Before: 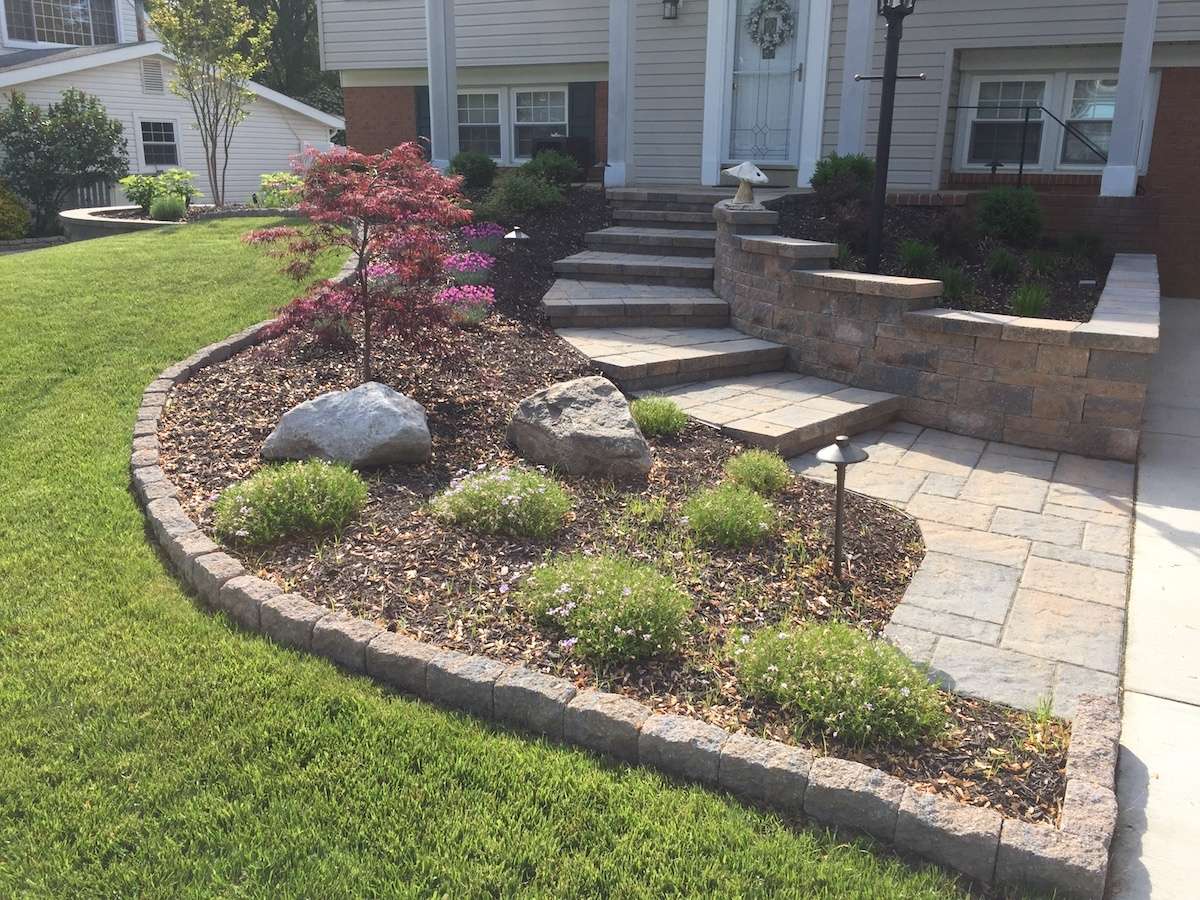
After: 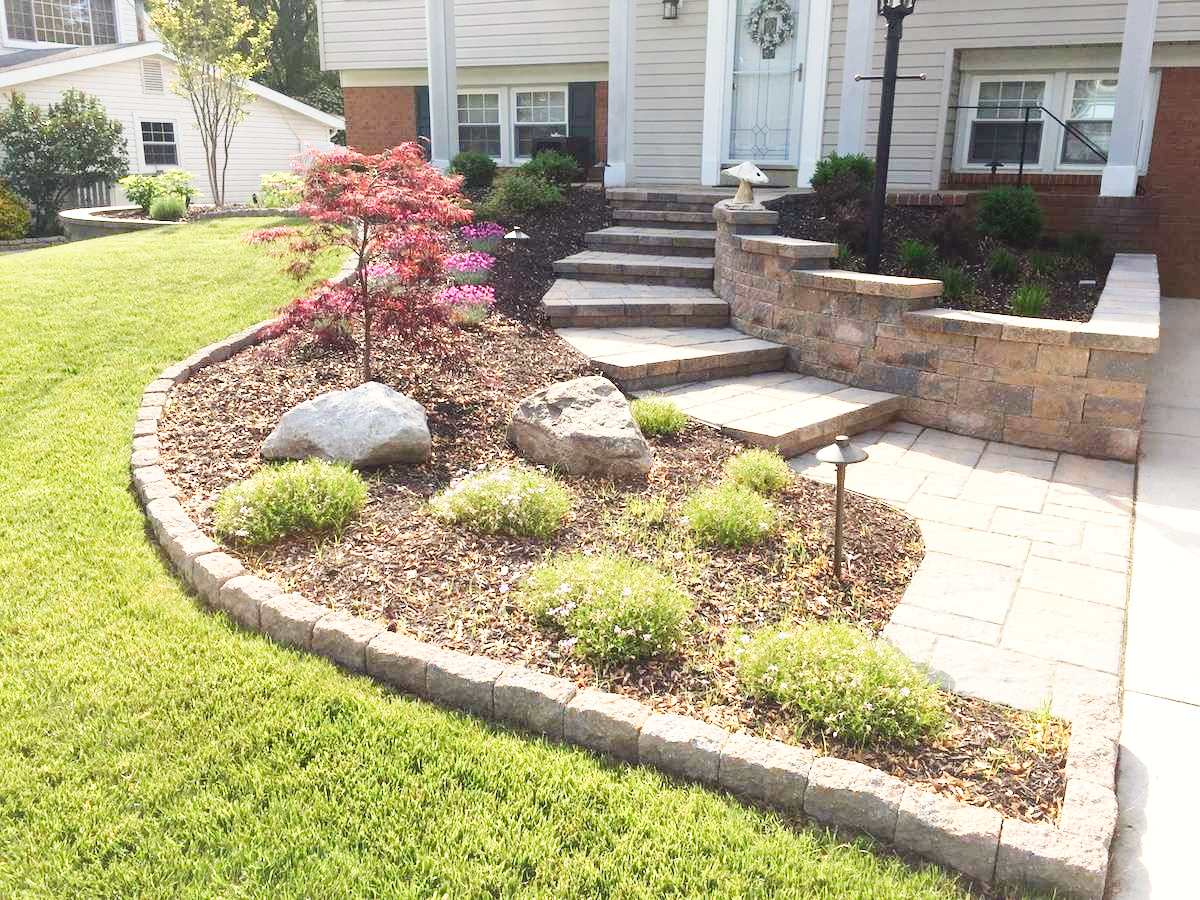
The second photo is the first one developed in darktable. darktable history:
white balance: red 1.045, blue 0.932
base curve: curves: ch0 [(0, 0.003) (0.001, 0.002) (0.006, 0.004) (0.02, 0.022) (0.048, 0.086) (0.094, 0.234) (0.162, 0.431) (0.258, 0.629) (0.385, 0.8) (0.548, 0.918) (0.751, 0.988) (1, 1)], preserve colors none
